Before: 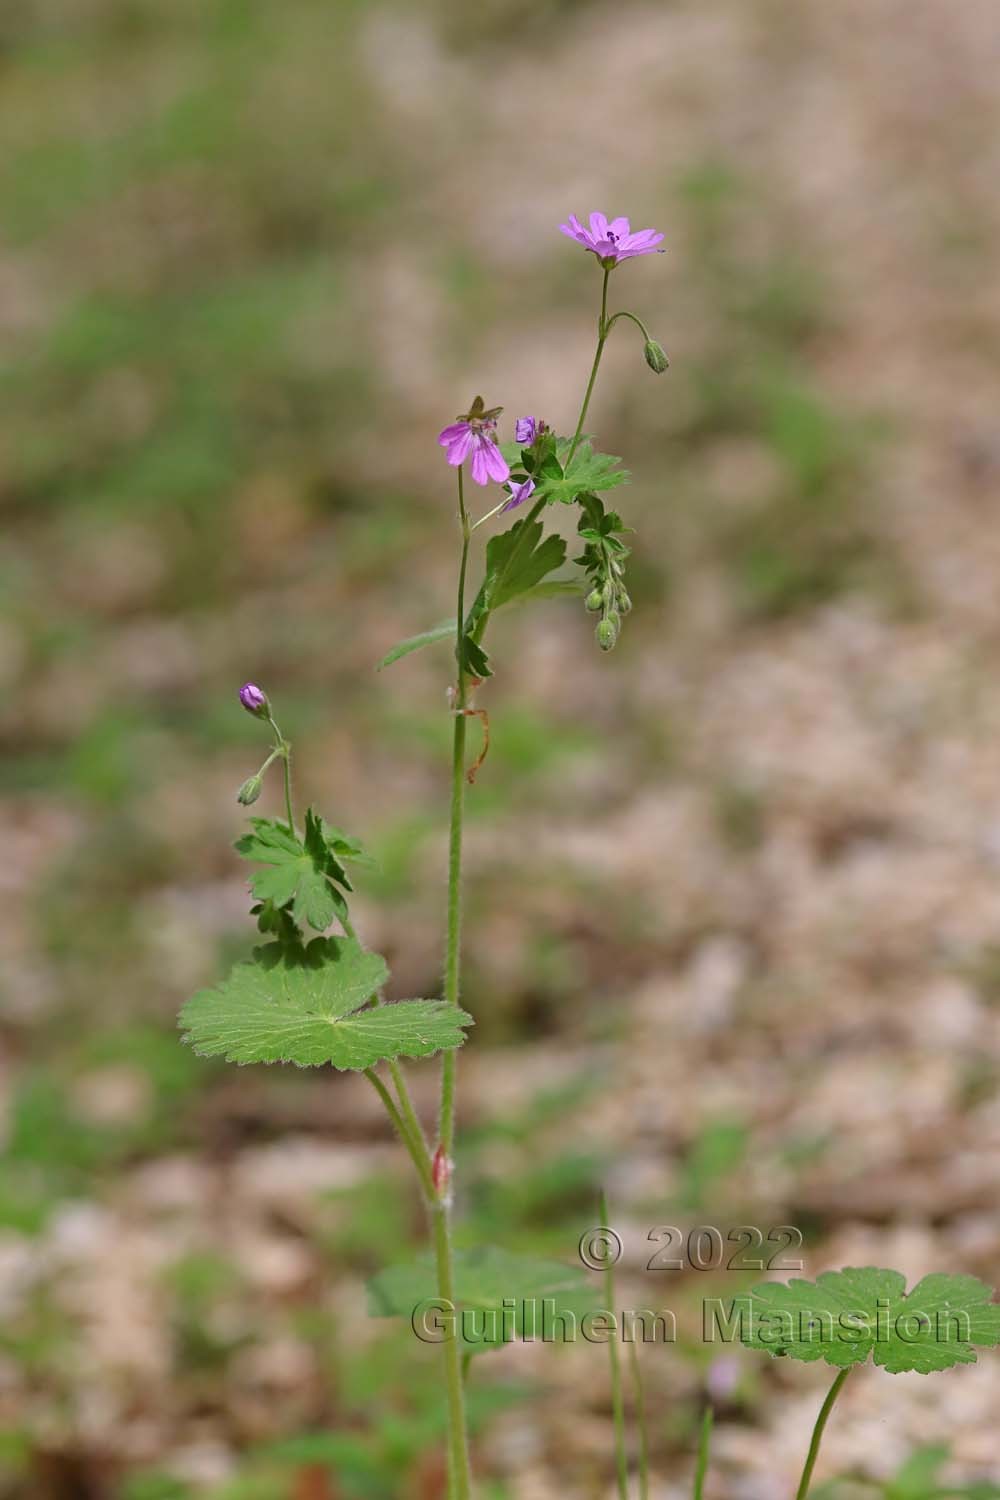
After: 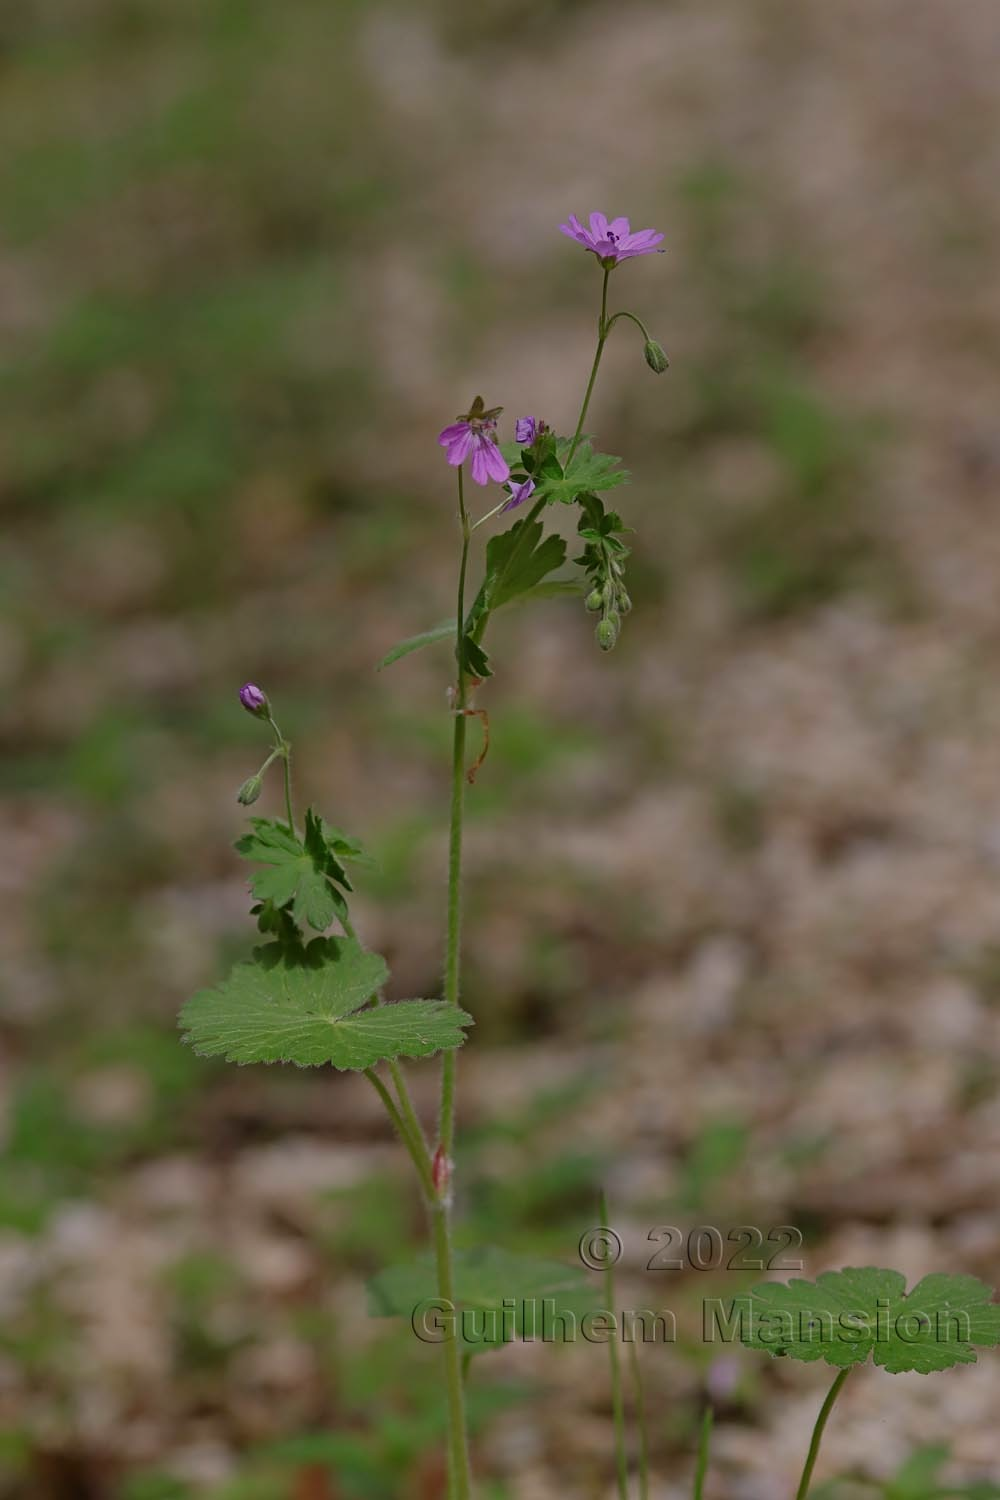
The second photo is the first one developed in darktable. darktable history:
sharpen: radius 5.335, amount 0.311, threshold 26.179
exposure: exposure -0.942 EV, compensate highlight preservation false
